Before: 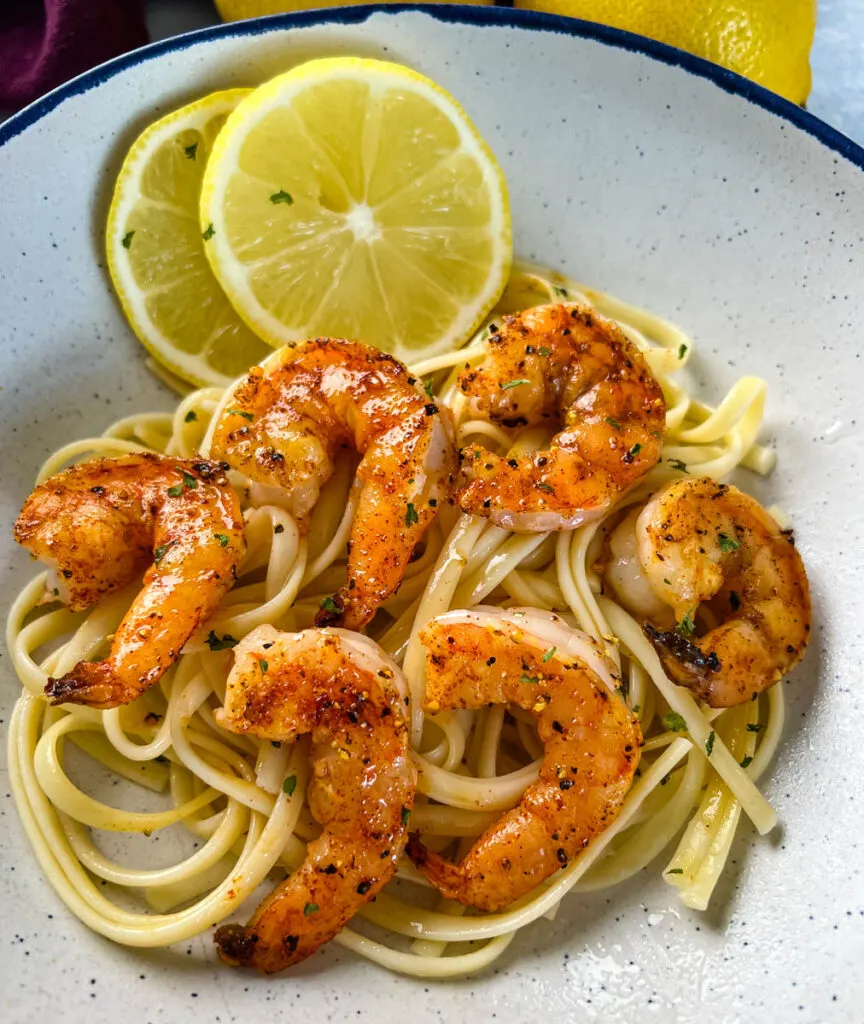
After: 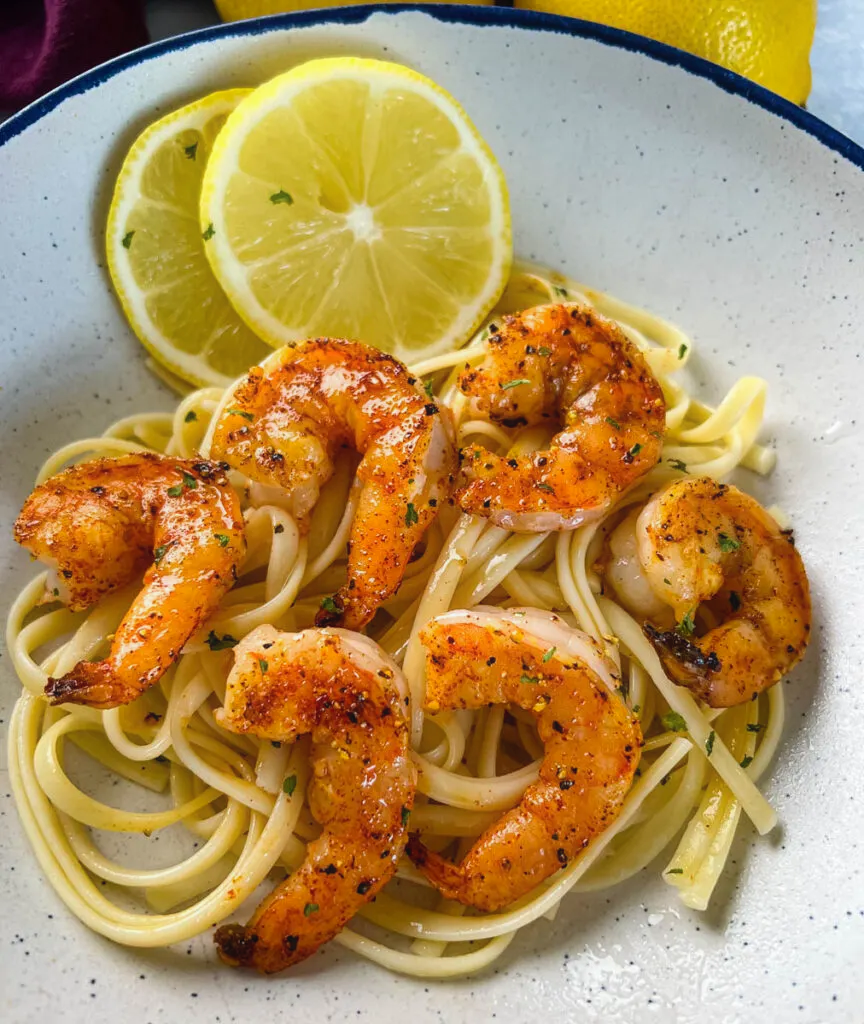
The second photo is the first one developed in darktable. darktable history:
contrast equalizer: y [[0.5, 0.488, 0.462, 0.461, 0.491, 0.5], [0.5 ×6], [0.5 ×6], [0 ×6], [0 ×6]]
